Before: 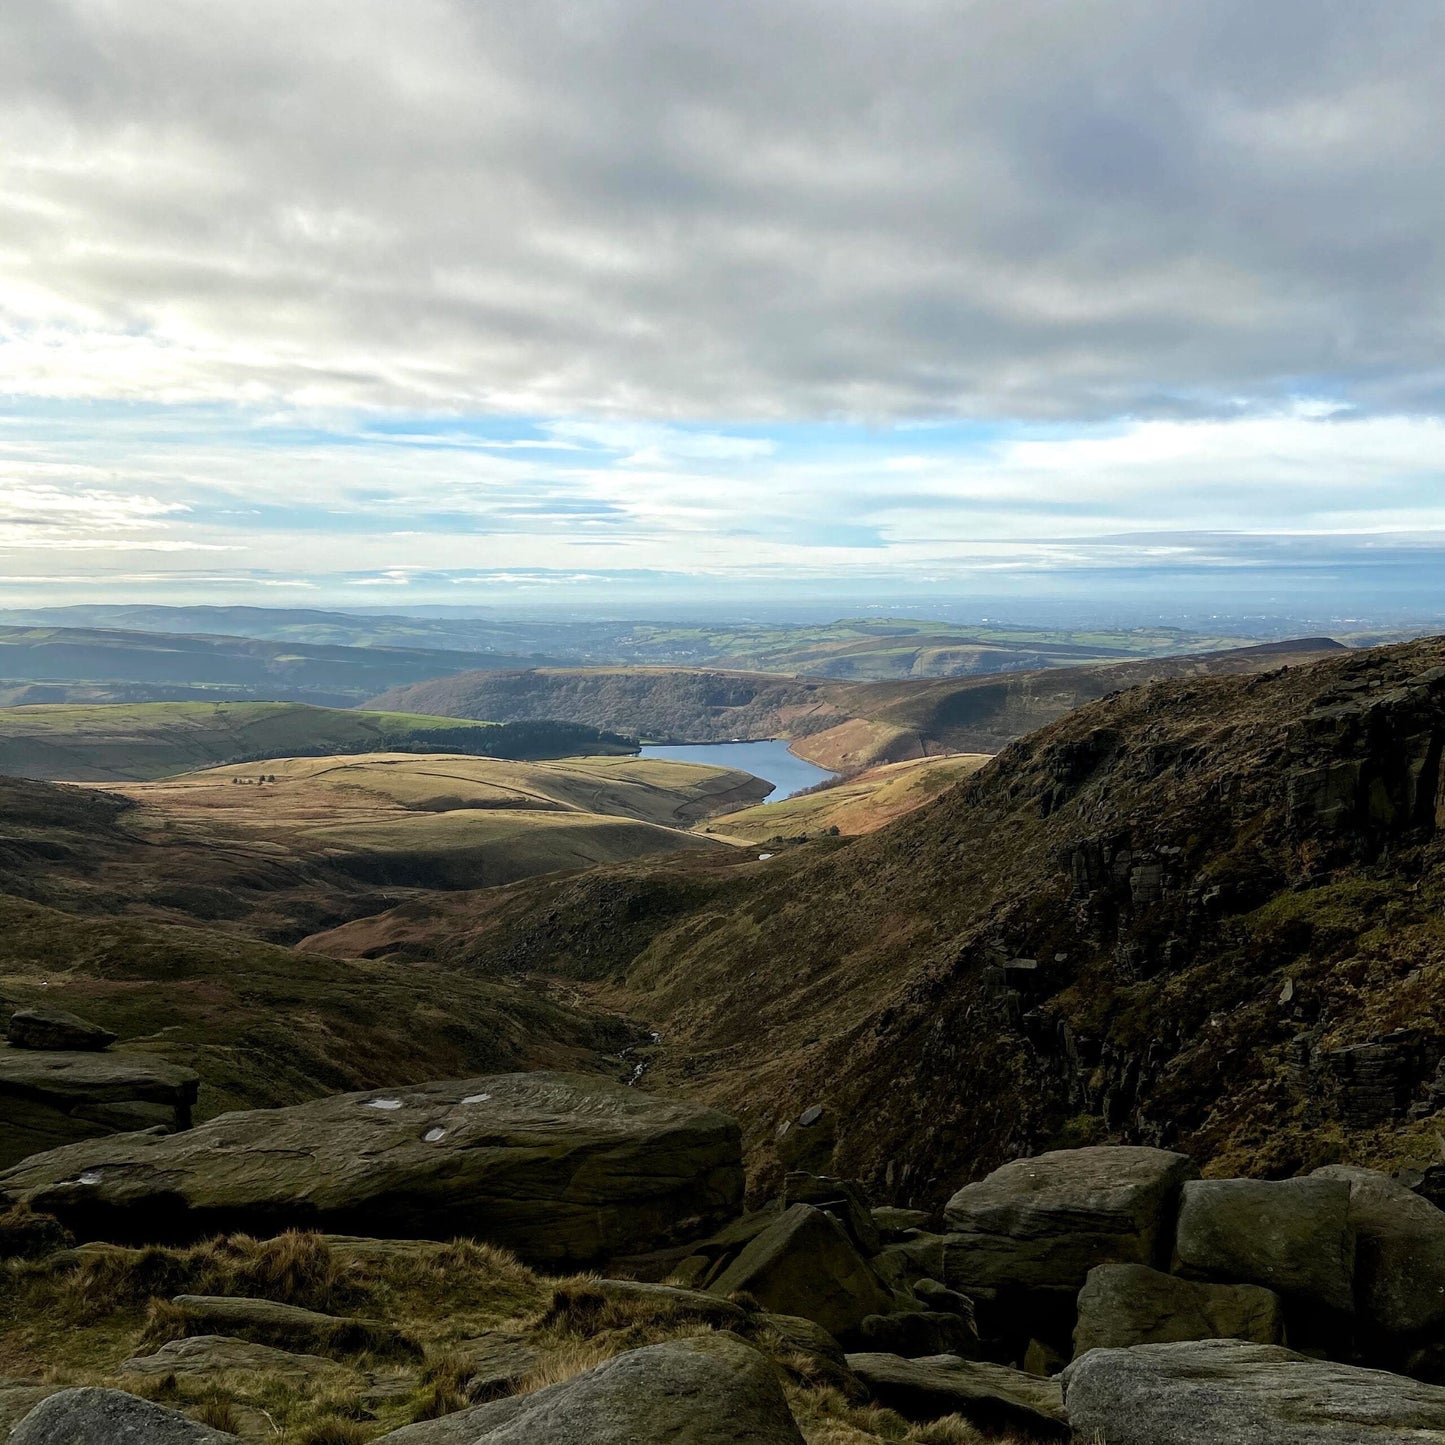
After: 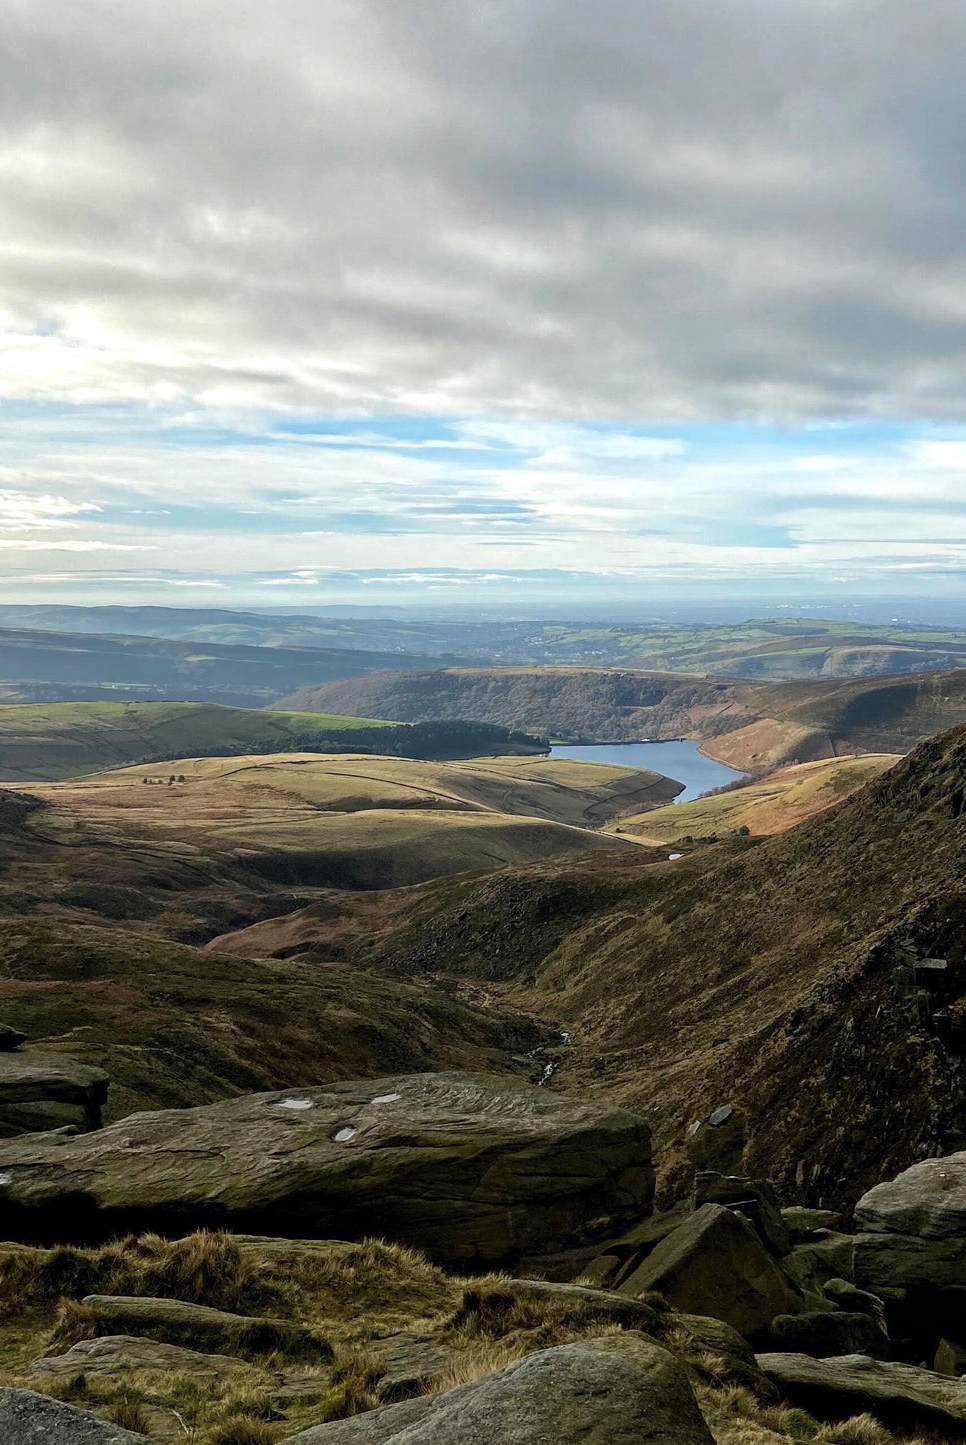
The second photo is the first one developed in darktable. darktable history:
crop and rotate: left 6.295%, right 26.853%
shadows and highlights: shadows 37.57, highlights -28.18, soften with gaussian
